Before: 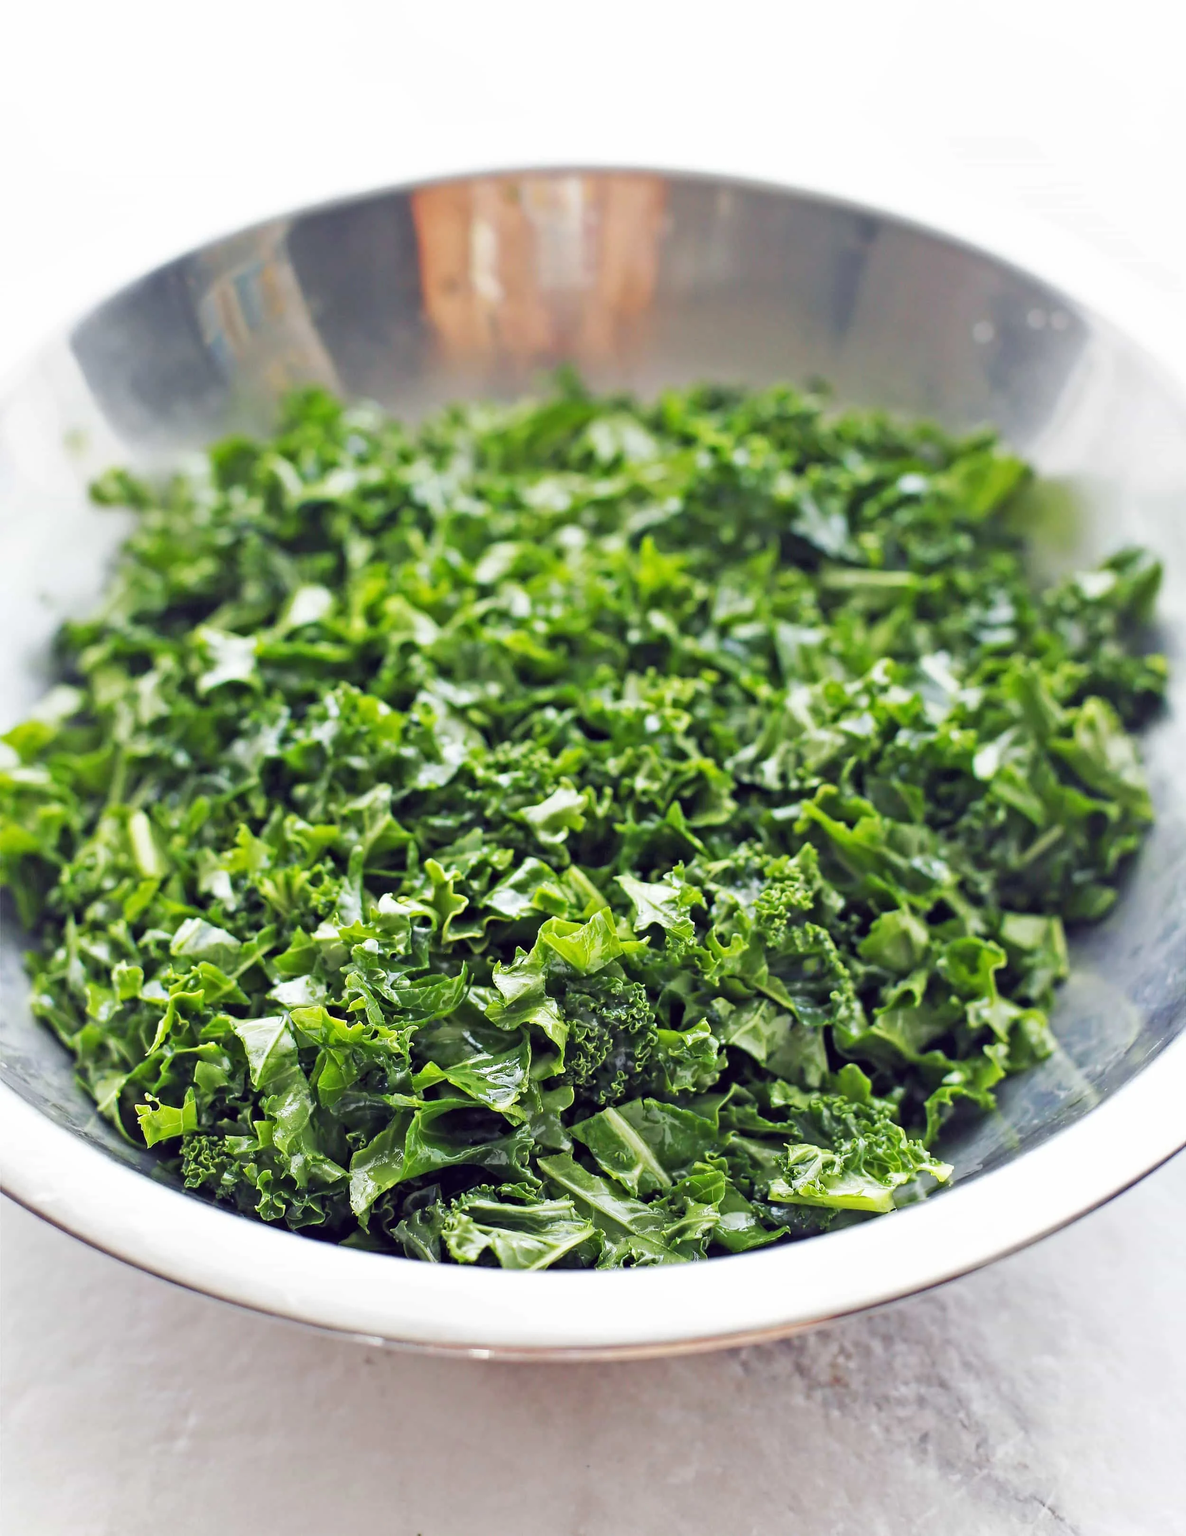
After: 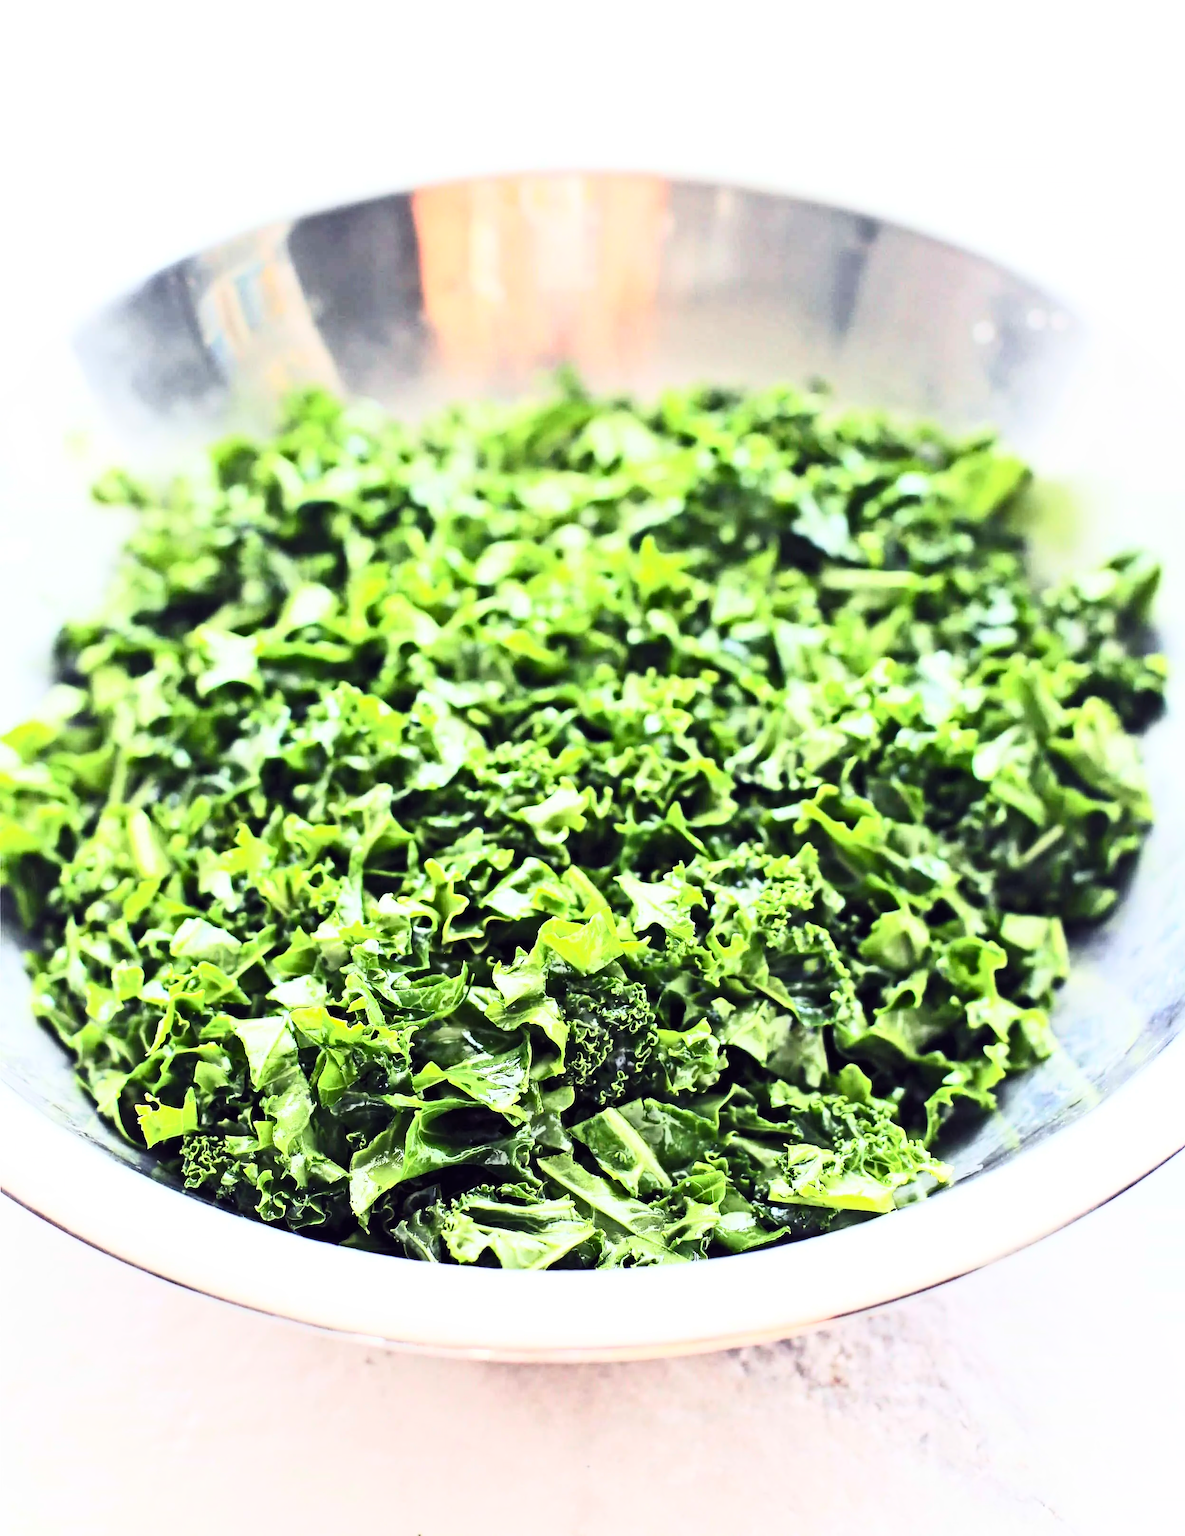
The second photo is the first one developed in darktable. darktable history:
tone curve: curves: ch0 [(0, 0) (0.004, 0.001) (0.133, 0.112) (0.325, 0.362) (0.832, 0.893) (1, 1)], color space Lab, linked channels, preserve colors none
contrast brightness saturation: contrast 0.62, brightness 0.34, saturation 0.14
